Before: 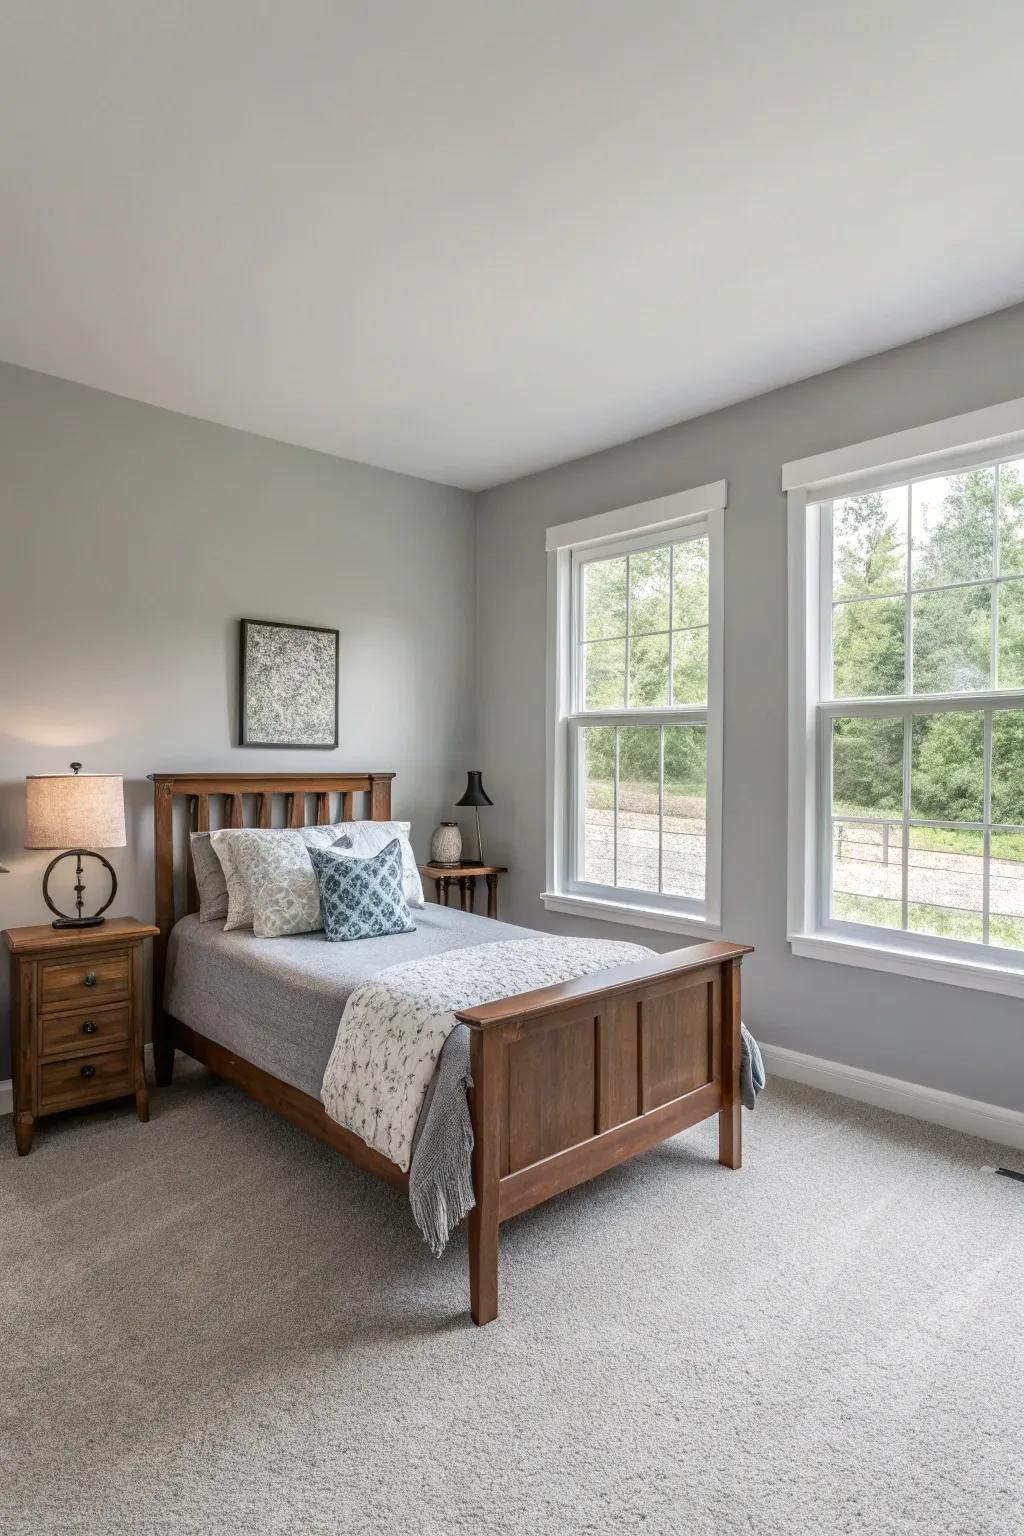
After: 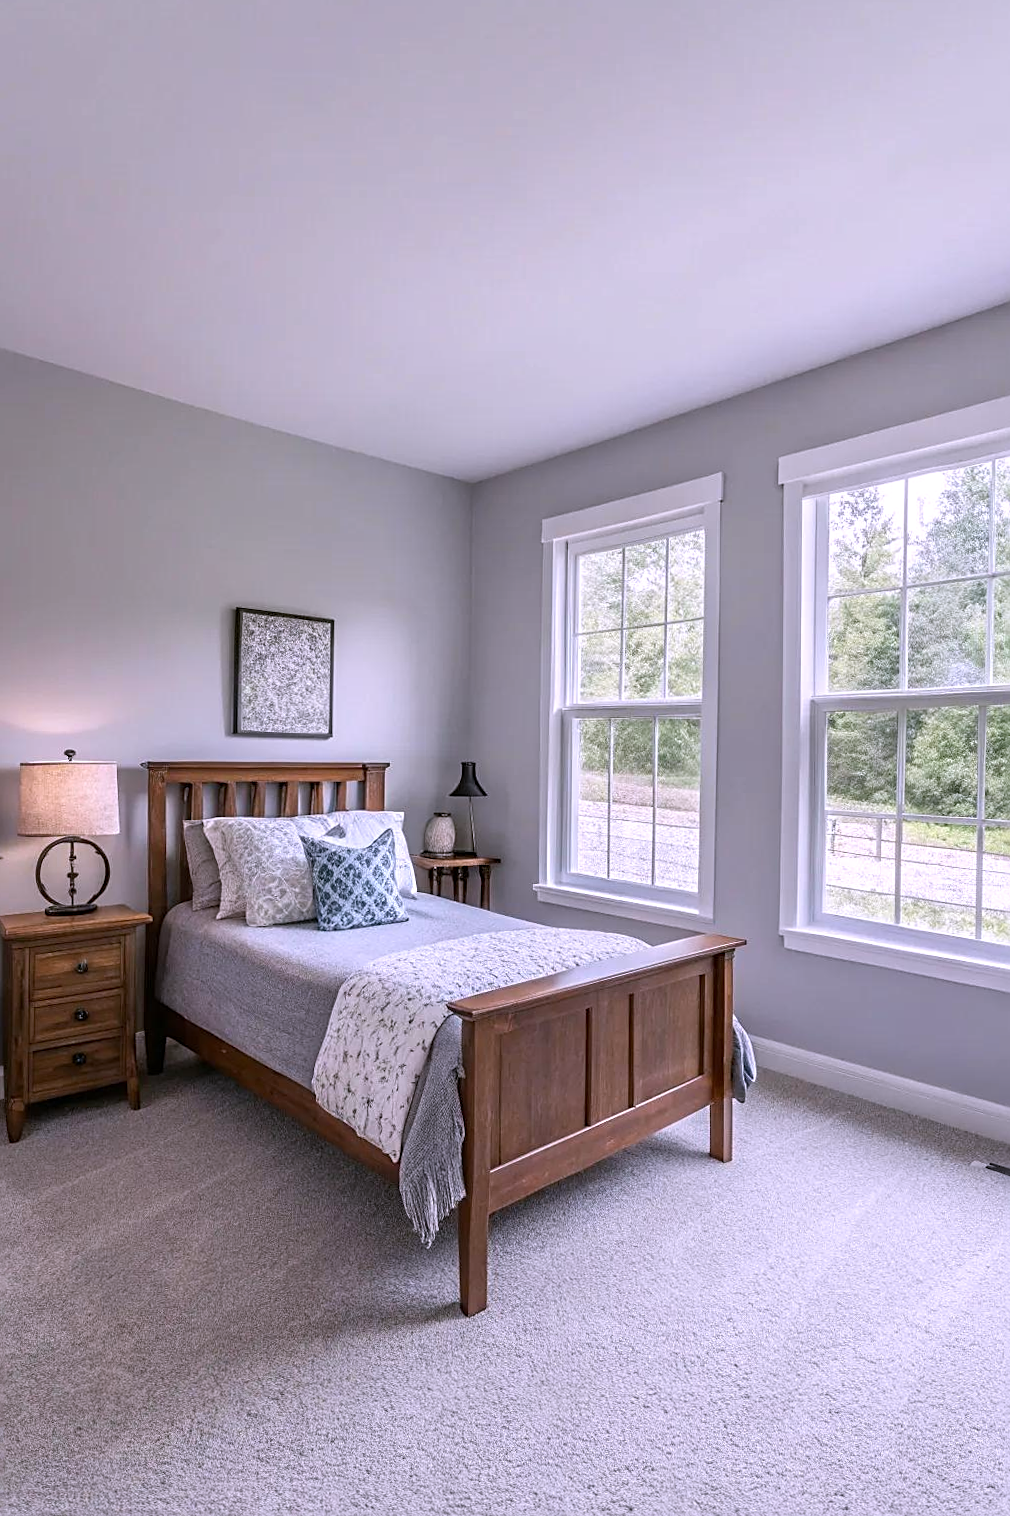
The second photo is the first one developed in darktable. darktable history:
crop and rotate: angle -0.5°
white balance: red 1.042, blue 1.17
sharpen: on, module defaults
